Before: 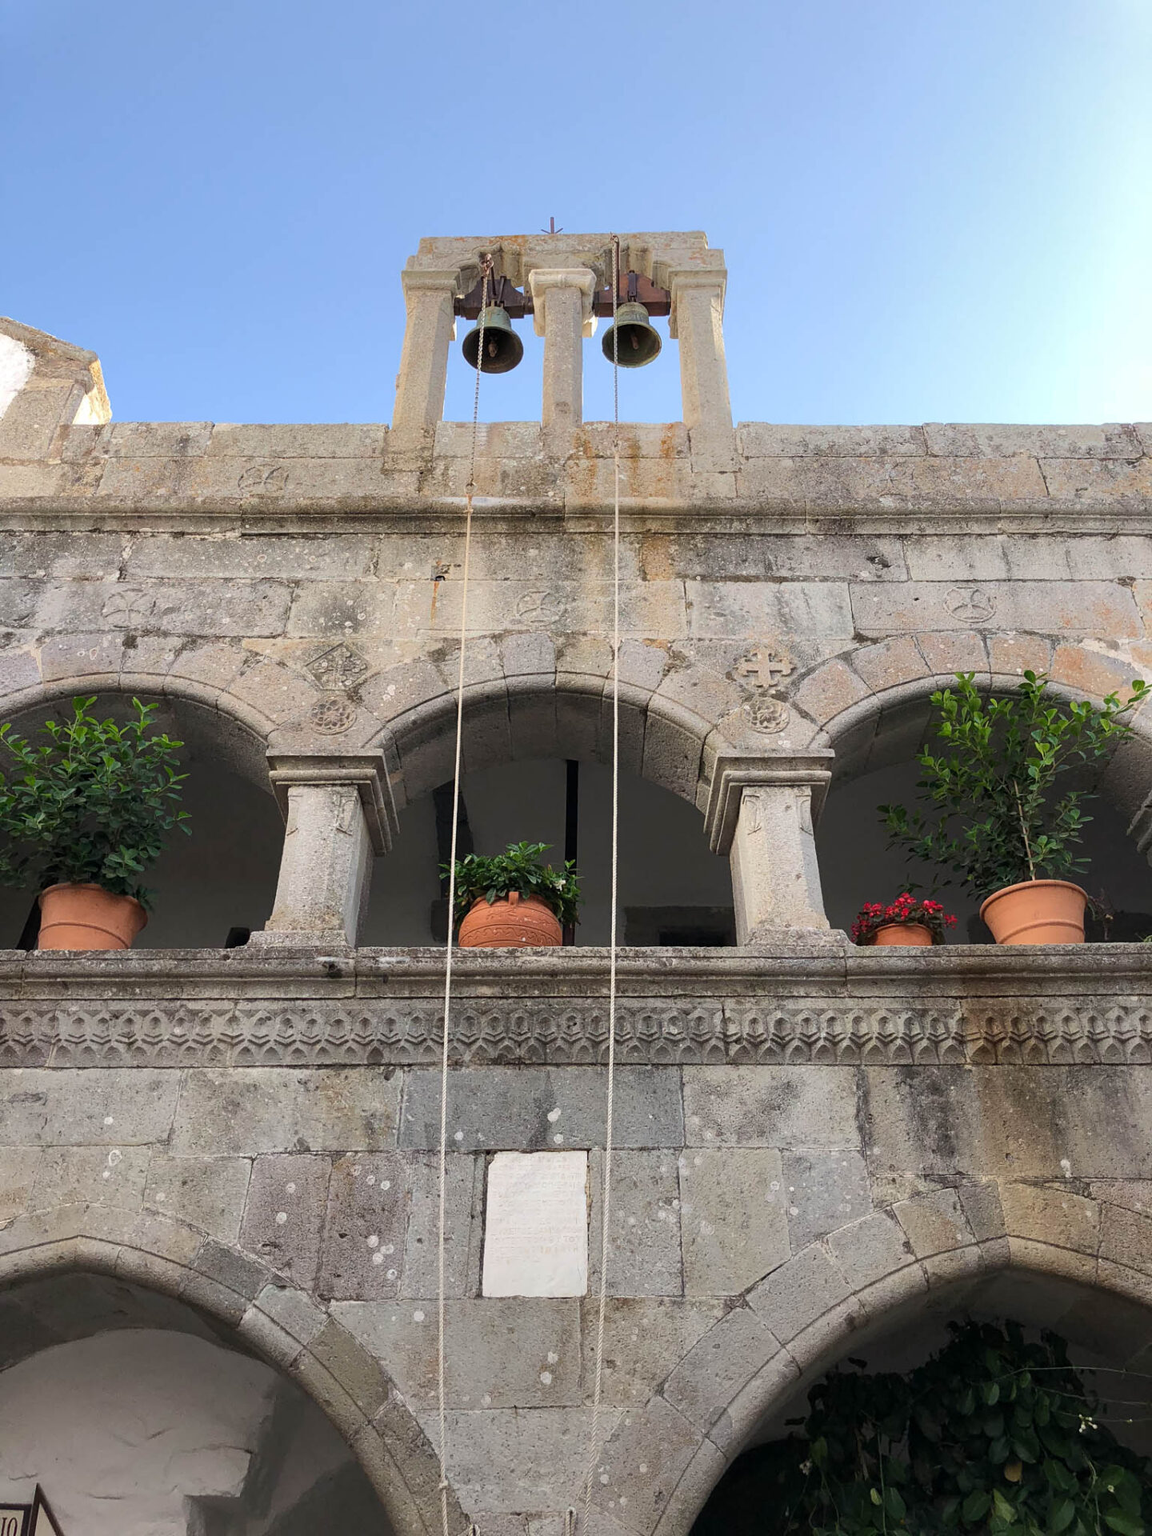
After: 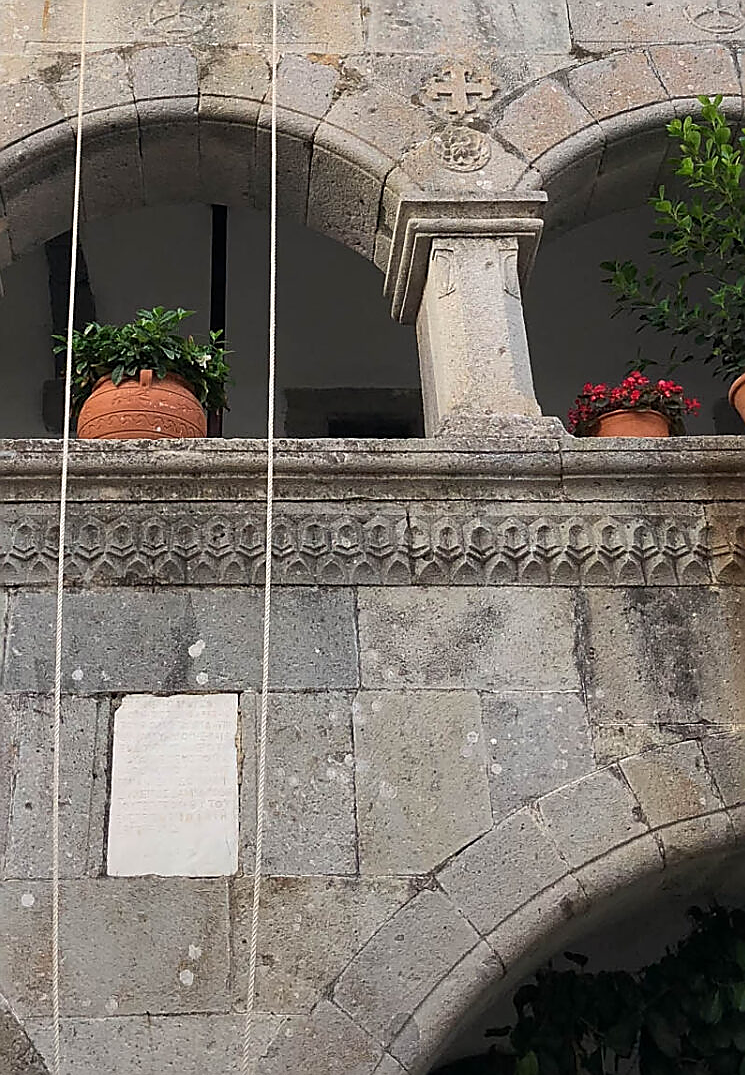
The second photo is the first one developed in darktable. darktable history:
sharpen: radius 1.4, amount 1.25, threshold 0.7
crop: left 34.479%, top 38.822%, right 13.718%, bottom 5.172%
